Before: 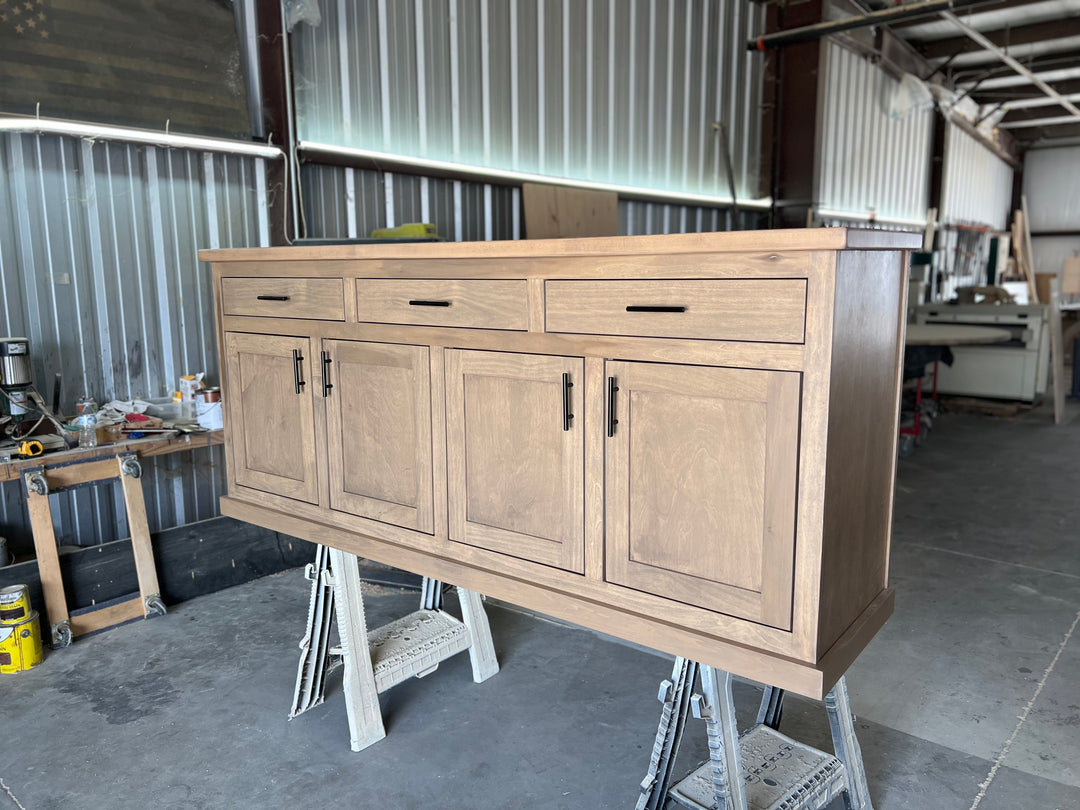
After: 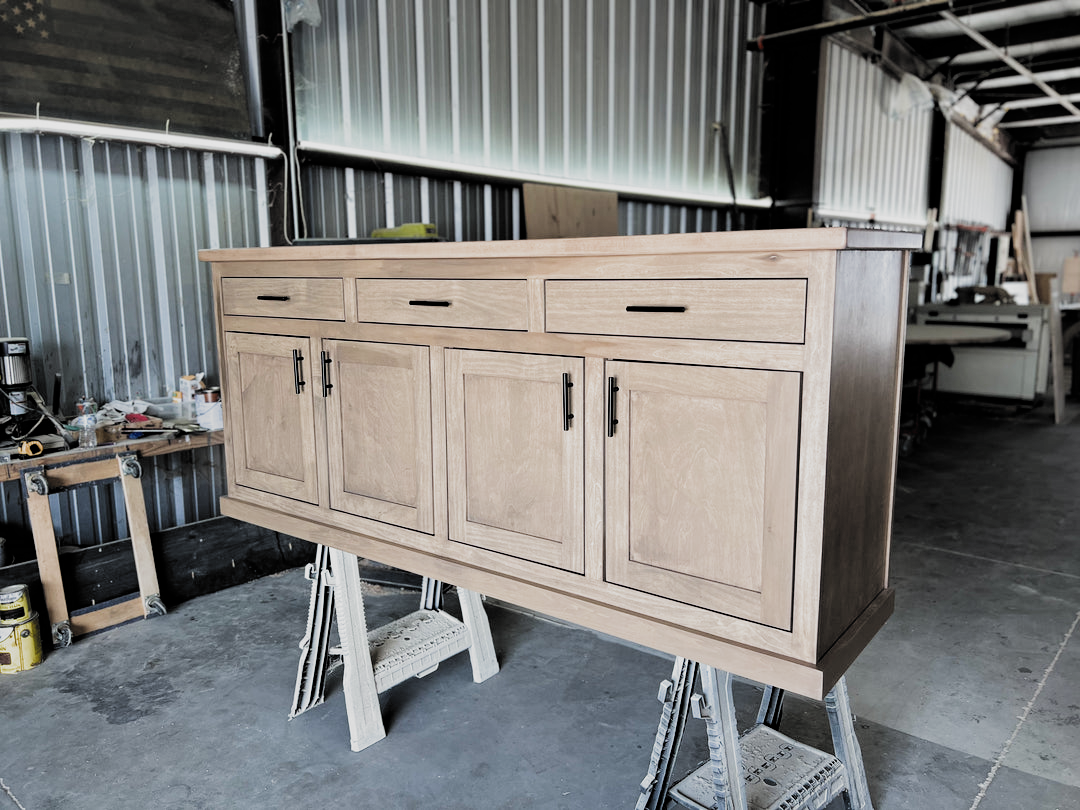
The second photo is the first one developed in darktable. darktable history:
filmic rgb: black relative exposure -5.06 EV, white relative exposure 4 EV, threshold -0.281 EV, transition 3.19 EV, structure ↔ texture 99.78%, hardness 2.88, contrast 1.299, highlights saturation mix -28.9%, add noise in highlights 0.001, color science v3 (2019), use custom middle-gray values true, contrast in highlights soft, enable highlight reconstruction true
